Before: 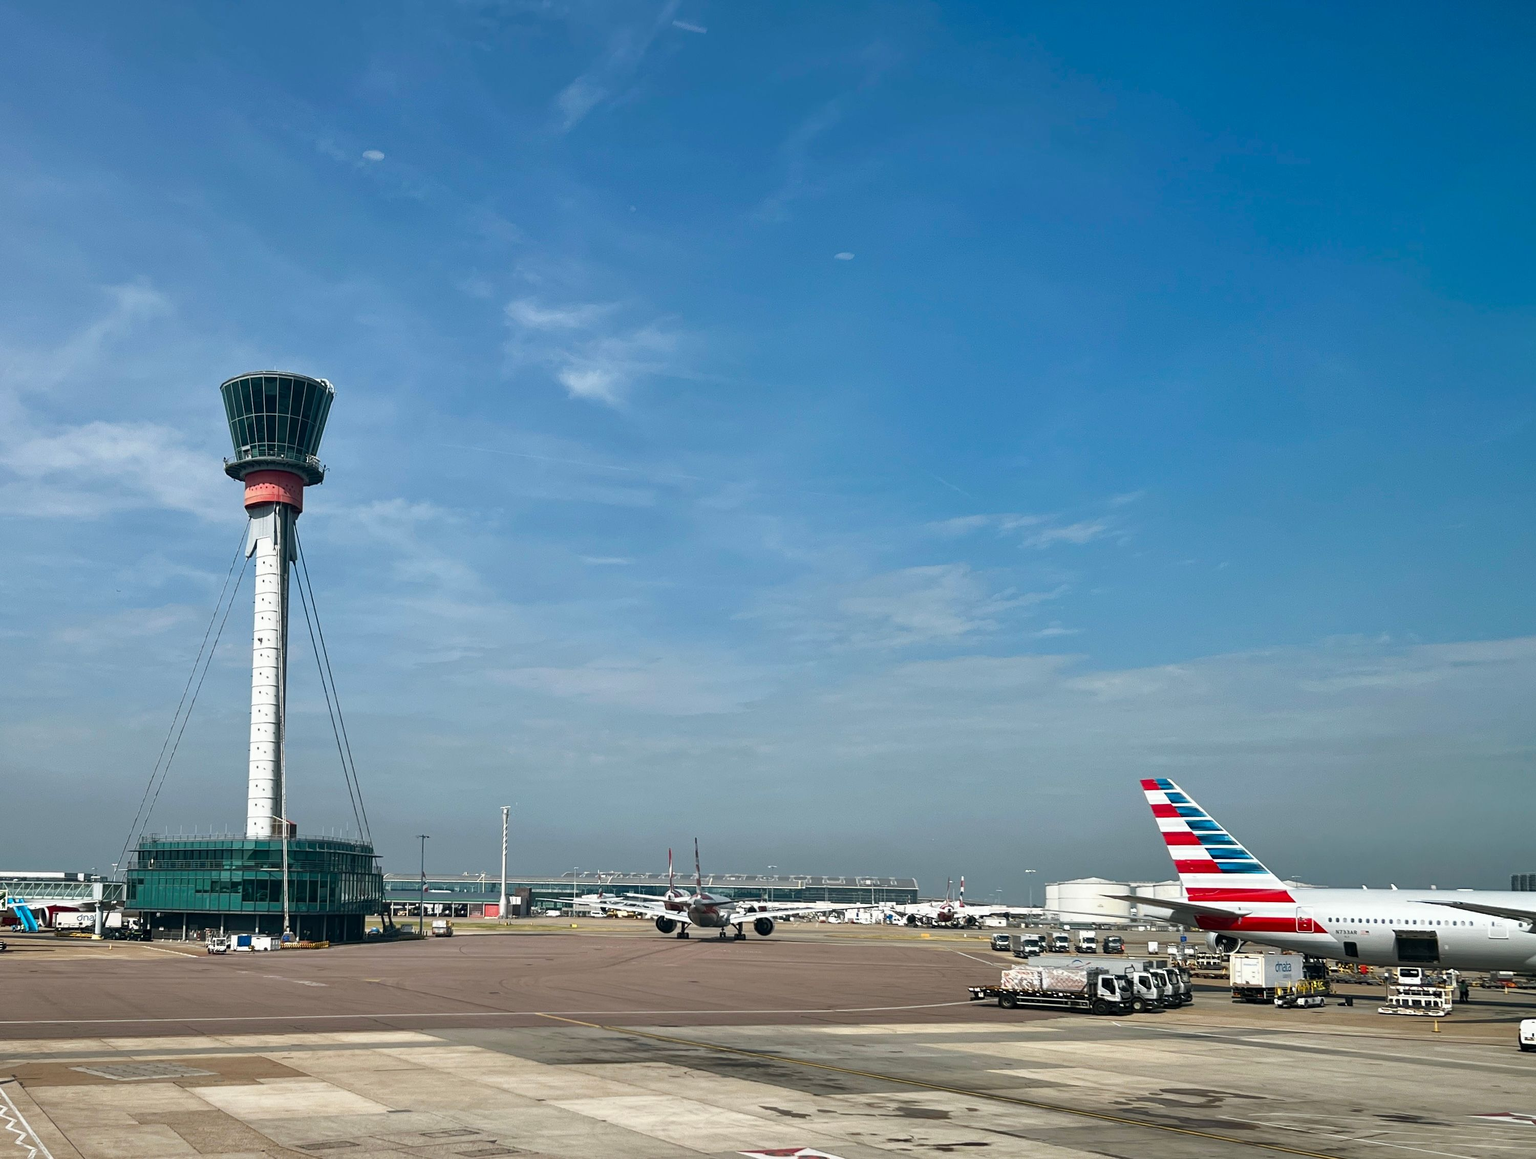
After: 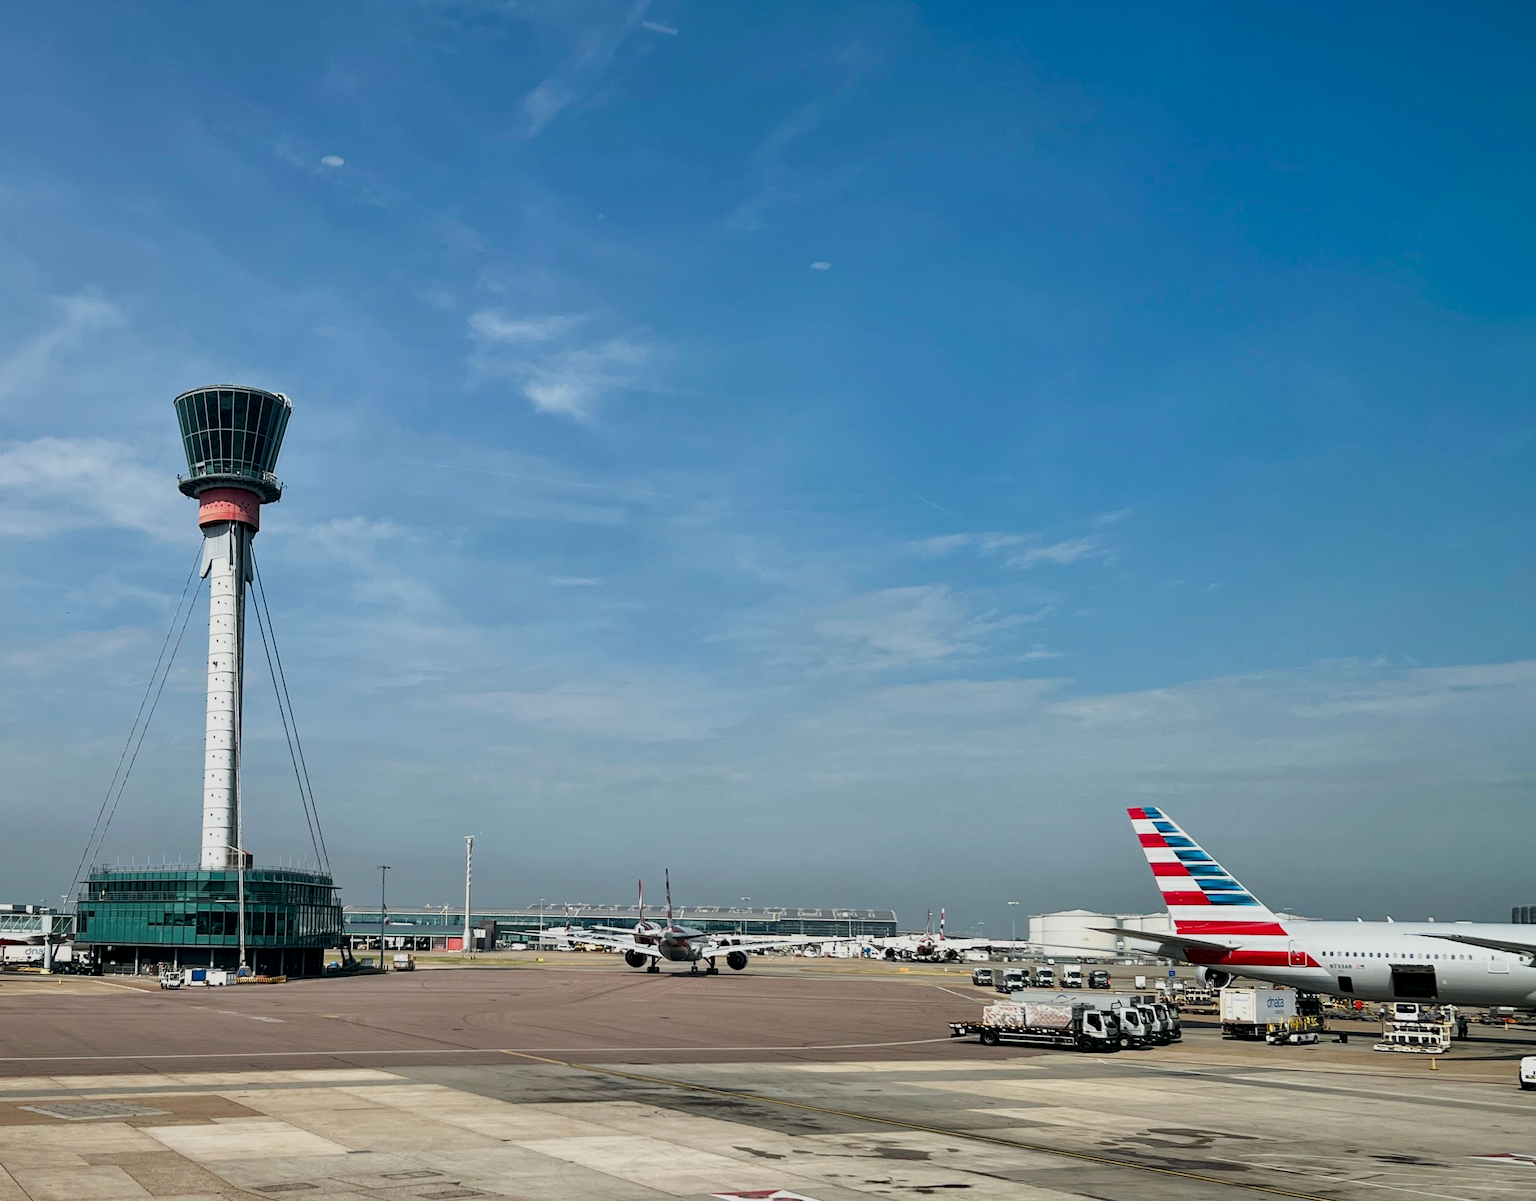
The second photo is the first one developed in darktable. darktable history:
local contrast: highlights 105%, shadows 102%, detail 119%, midtone range 0.2
filmic rgb: black relative exposure -7.97 EV, white relative exposure 3.9 EV, hardness 4.24, color science v6 (2022)
crop and rotate: left 3.48%
